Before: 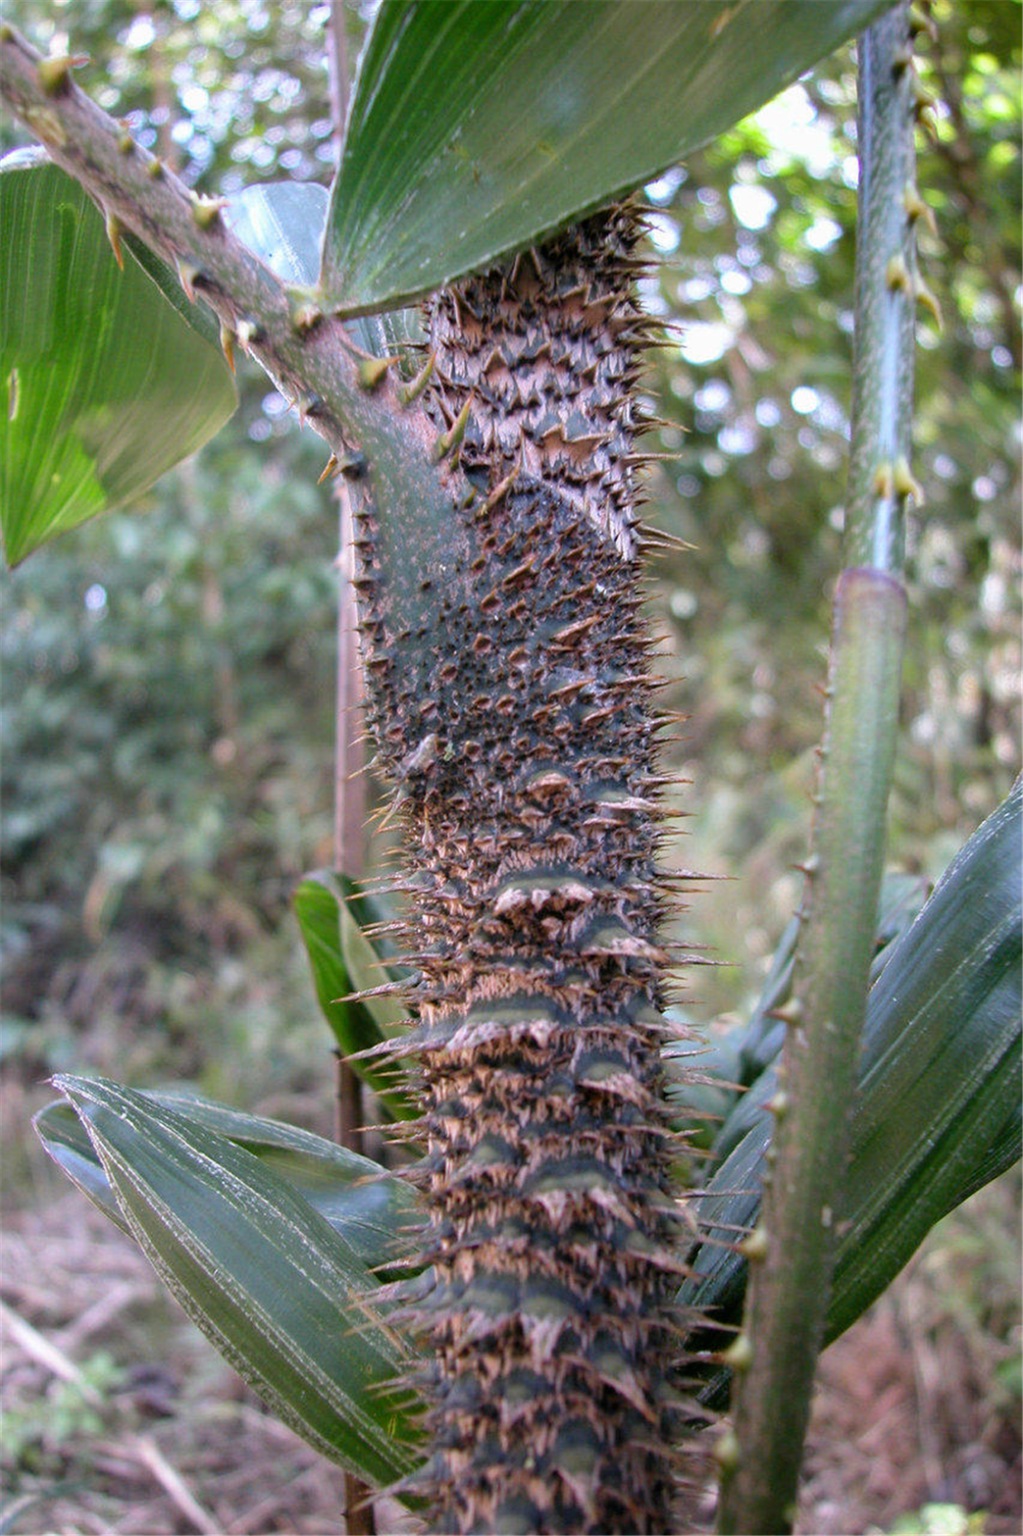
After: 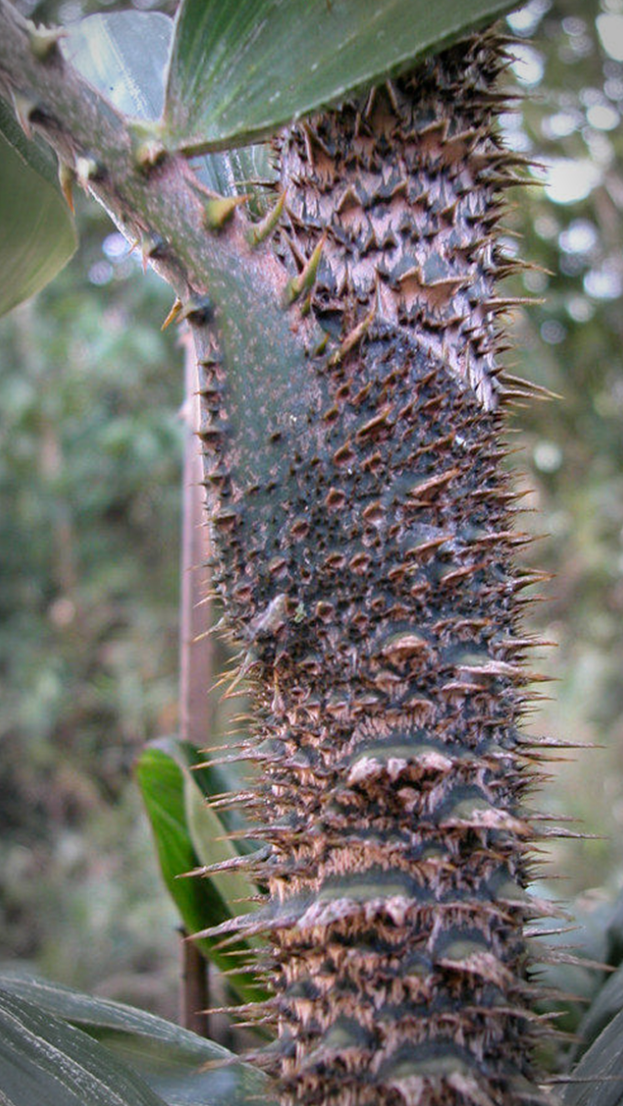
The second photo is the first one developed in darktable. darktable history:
vignetting: automatic ratio true
crop: left 16.202%, top 11.208%, right 26.045%, bottom 20.557%
